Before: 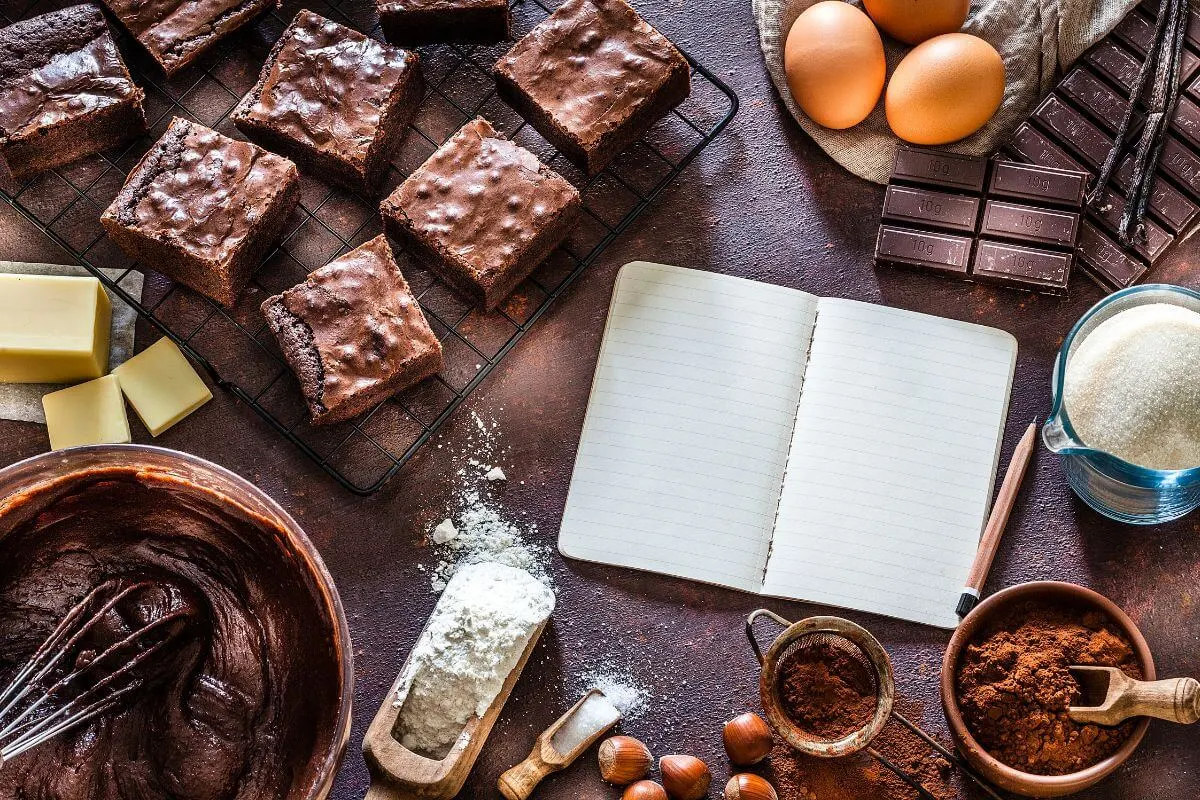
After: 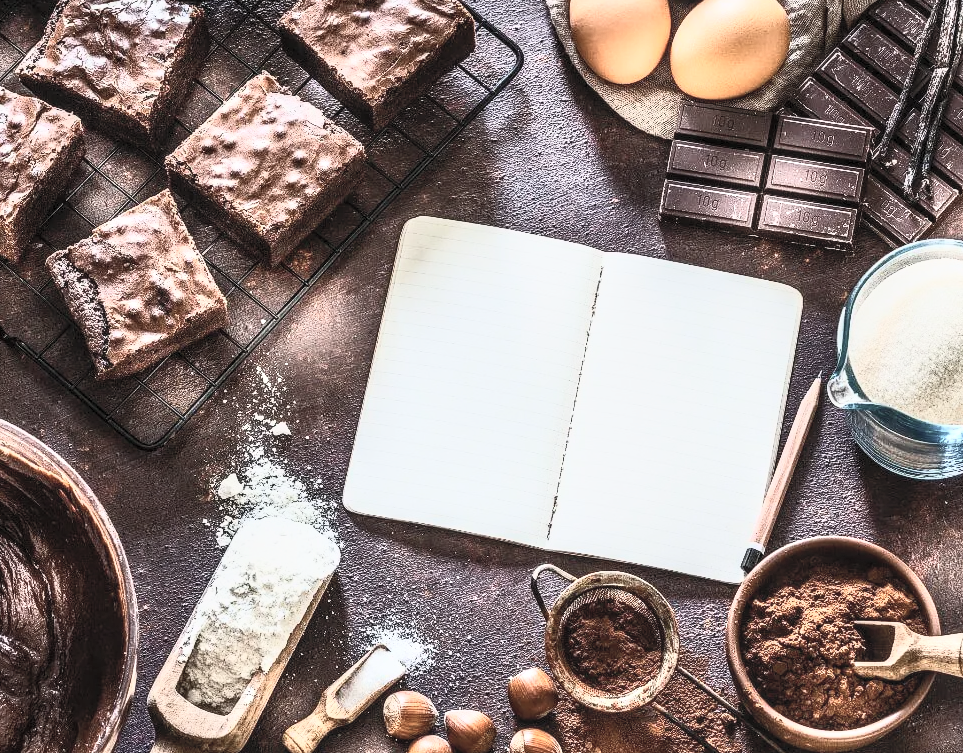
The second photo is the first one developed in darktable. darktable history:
contrast brightness saturation: contrast 0.57, brightness 0.57, saturation -0.34
crop and rotate: left 17.959%, top 5.771%, right 1.742%
local contrast: on, module defaults
